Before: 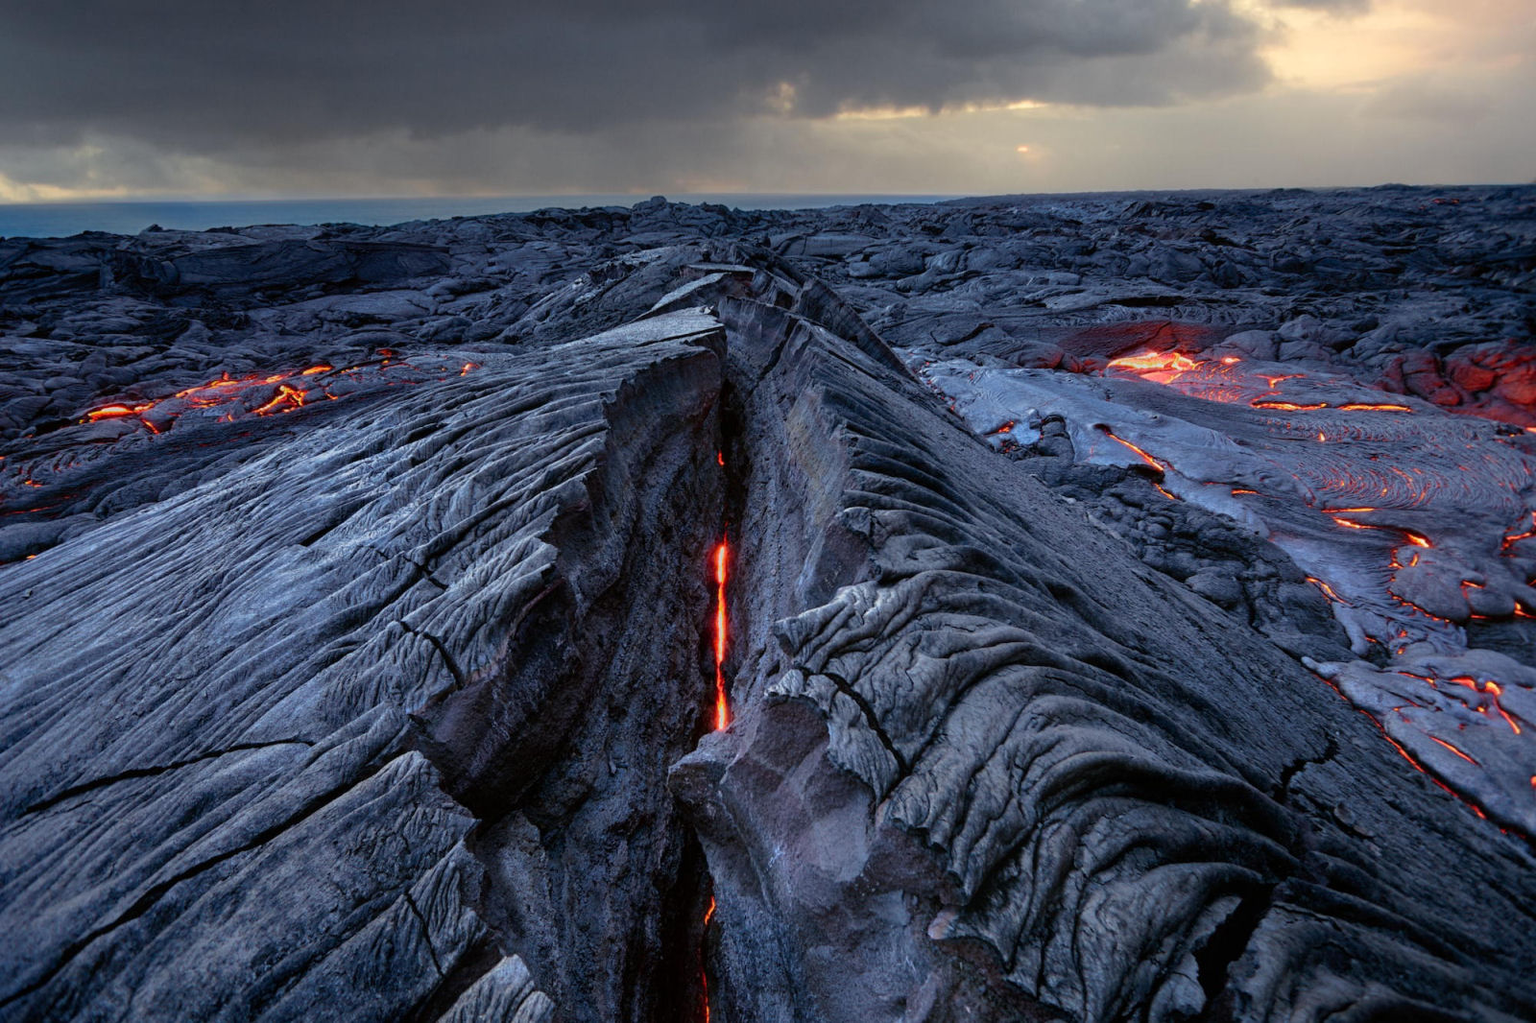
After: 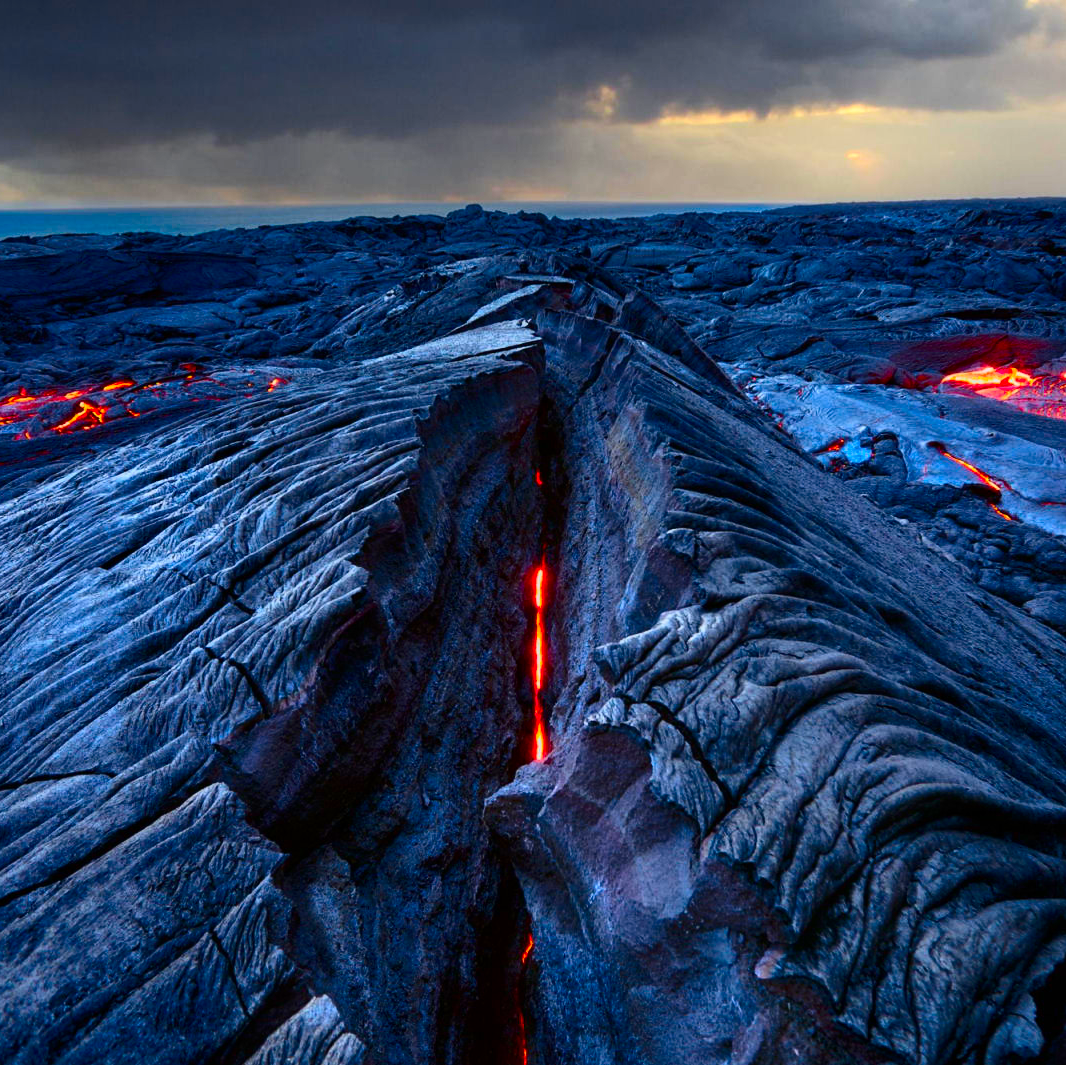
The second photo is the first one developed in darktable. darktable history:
contrast brightness saturation: contrast 0.26, brightness 0.011, saturation 0.873
crop and rotate: left 13.355%, right 19.959%
tone equalizer: on, module defaults
